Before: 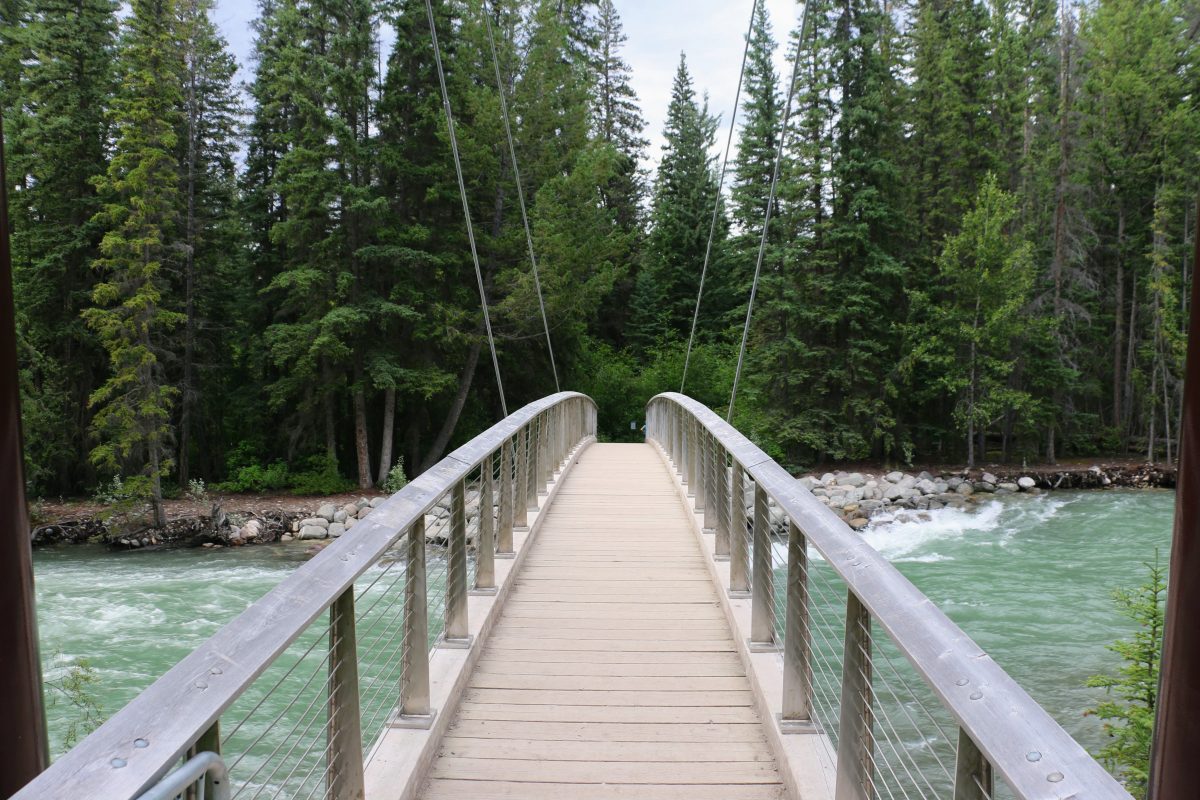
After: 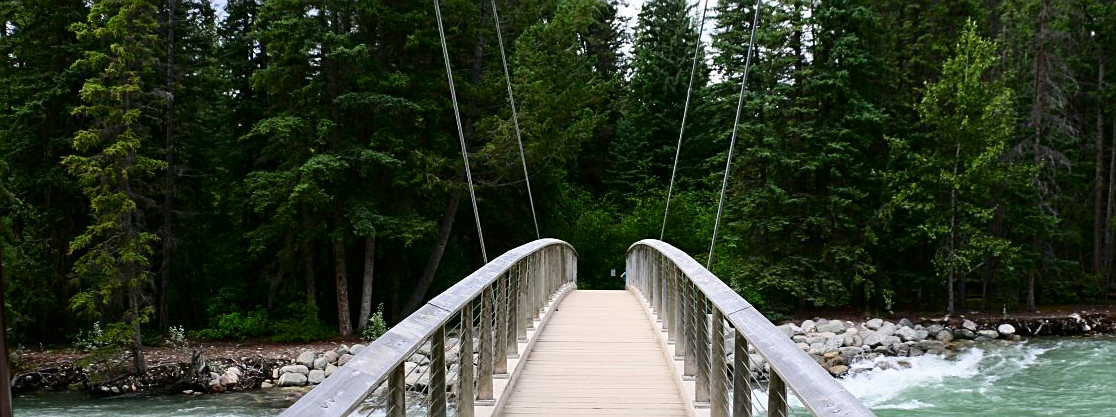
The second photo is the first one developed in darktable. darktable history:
crop: left 1.744%, top 19.225%, right 5.069%, bottom 28.357%
sharpen: on, module defaults
contrast brightness saturation: contrast 0.2, brightness -0.11, saturation 0.1
